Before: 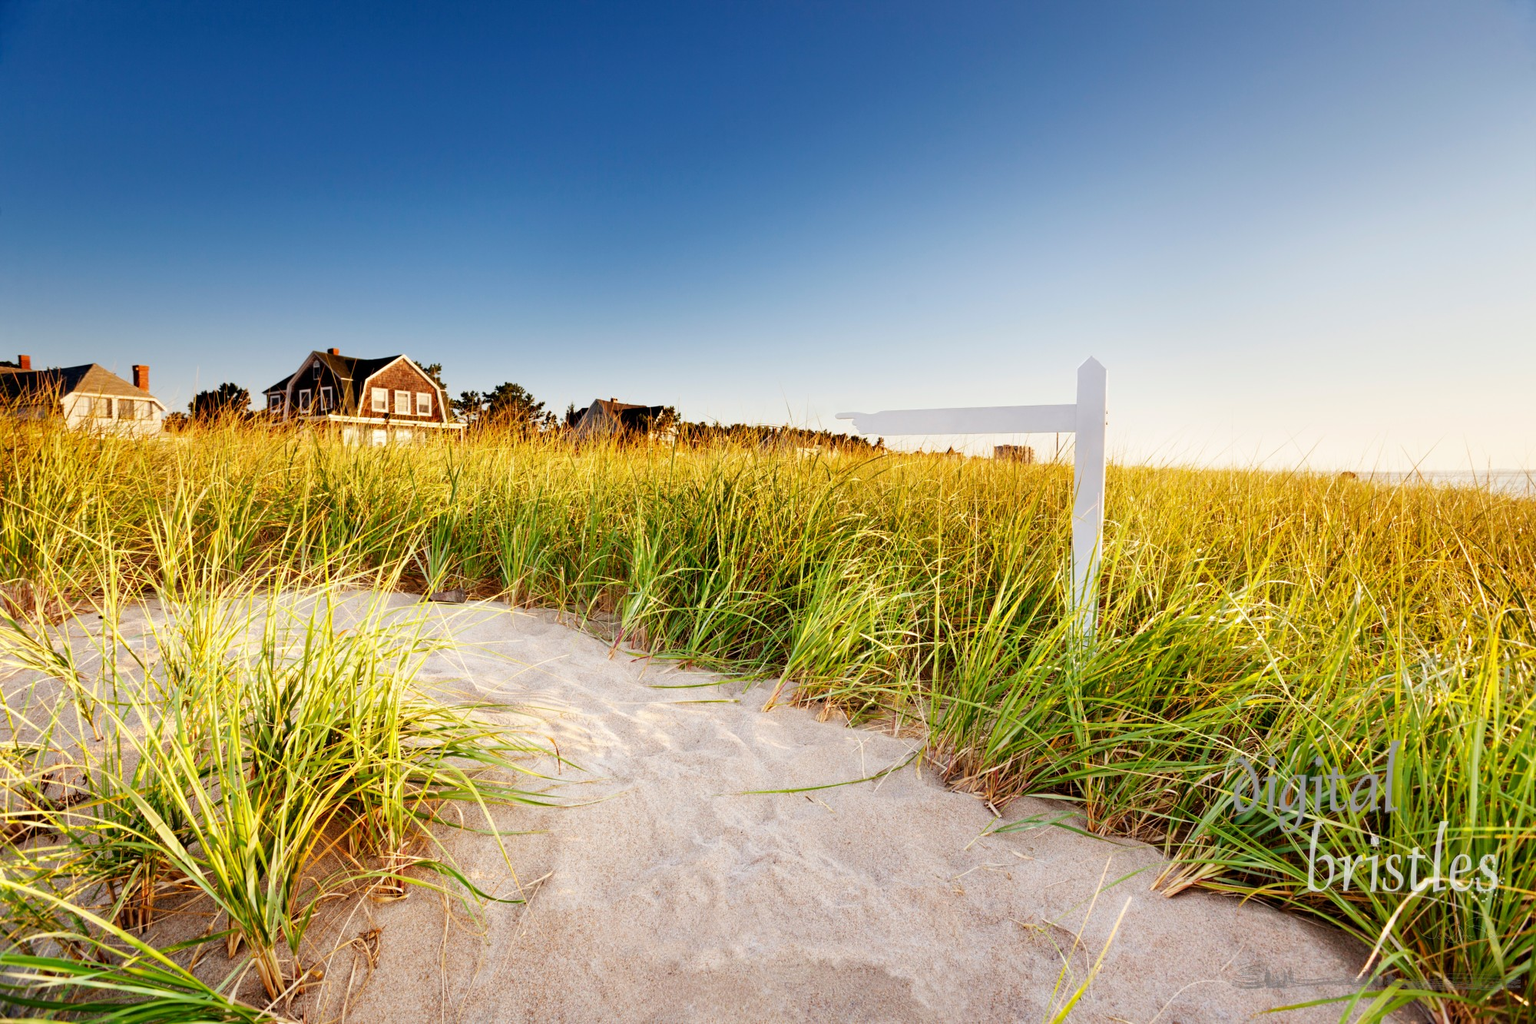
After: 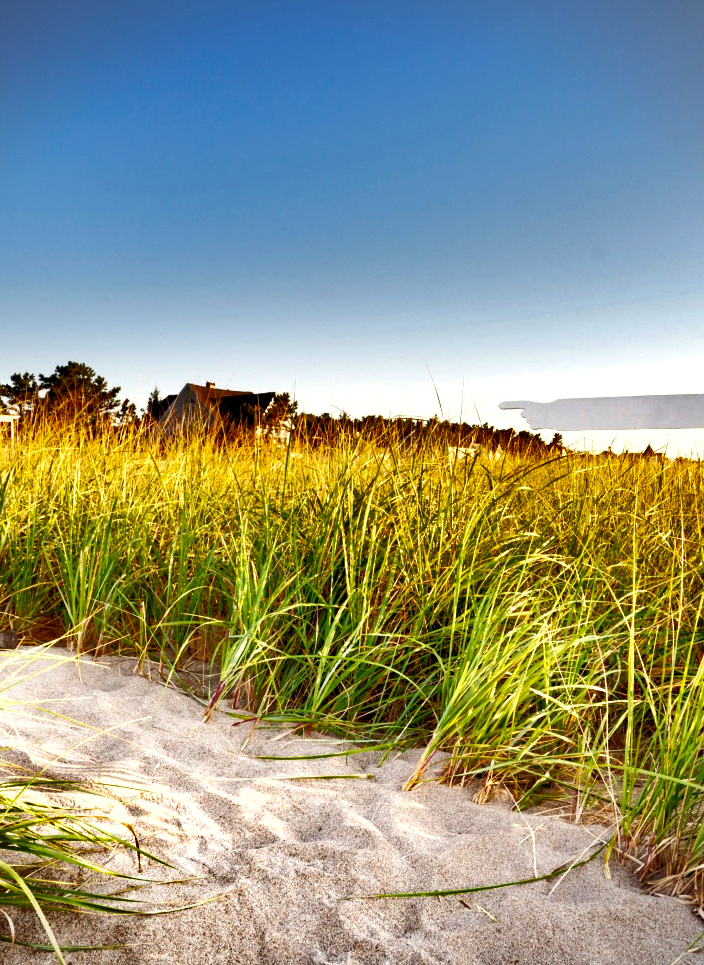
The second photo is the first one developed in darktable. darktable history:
tone equalizer: on, module defaults
shadows and highlights: shadows 24.5, highlights -78.15, soften with gaussian
vignetting: fall-off start 92.6%, brightness -0.52, saturation -0.51, center (-0.012, 0)
crop and rotate: left 29.476%, top 10.214%, right 35.32%, bottom 17.333%
exposure: black level correction 0.005, exposure 0.417 EV, compensate highlight preservation false
